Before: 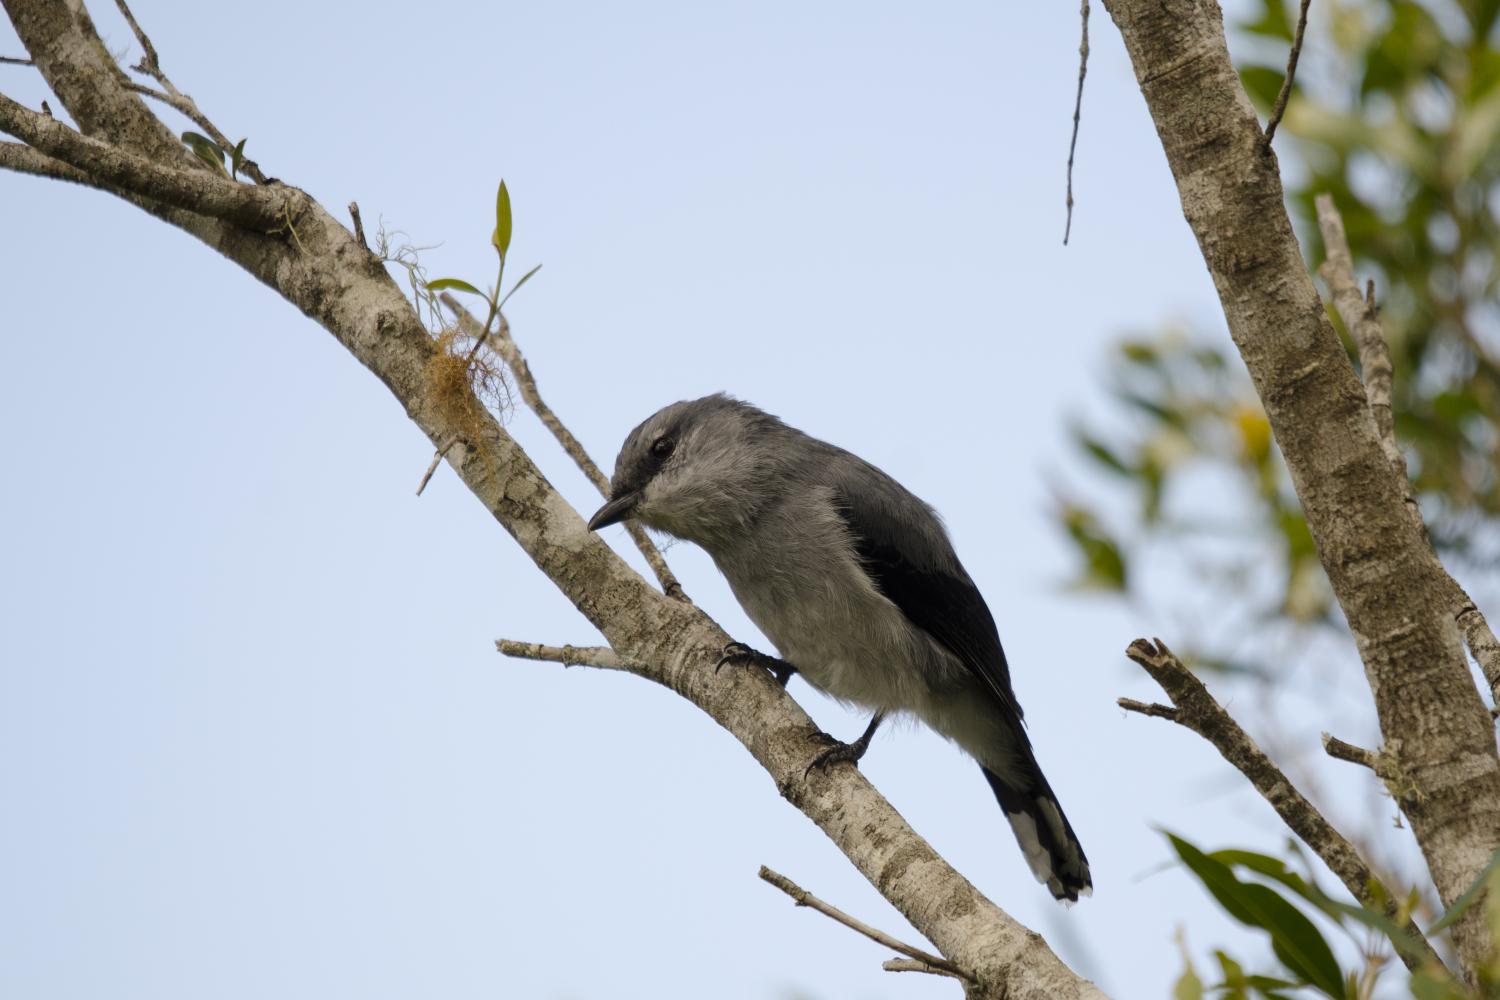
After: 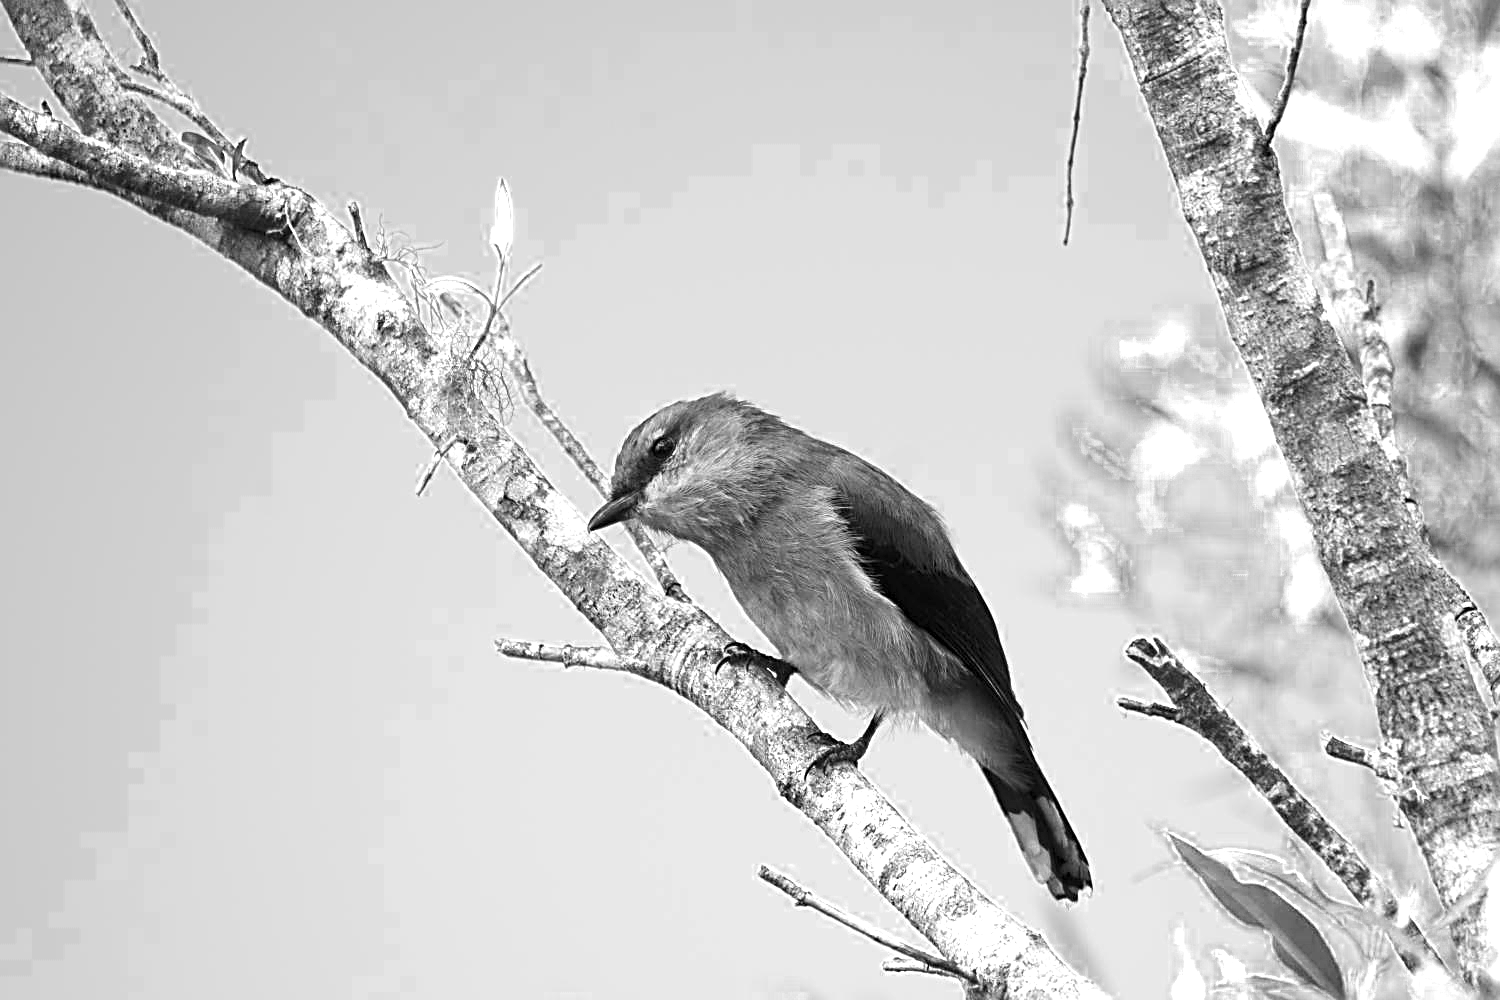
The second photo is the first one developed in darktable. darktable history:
color zones: curves: ch0 [(0, 0.554) (0.146, 0.662) (0.293, 0.86) (0.503, 0.774) (0.637, 0.106) (0.74, 0.072) (0.866, 0.488) (0.998, 0.569)]; ch1 [(0, 0) (0.143, 0) (0.286, 0) (0.429, 0) (0.571, 0) (0.714, 0) (0.857, 0)]
exposure: black level correction 0, exposure 1 EV, compensate exposure bias true, compensate highlight preservation false
sharpen: radius 2.817, amount 0.715
